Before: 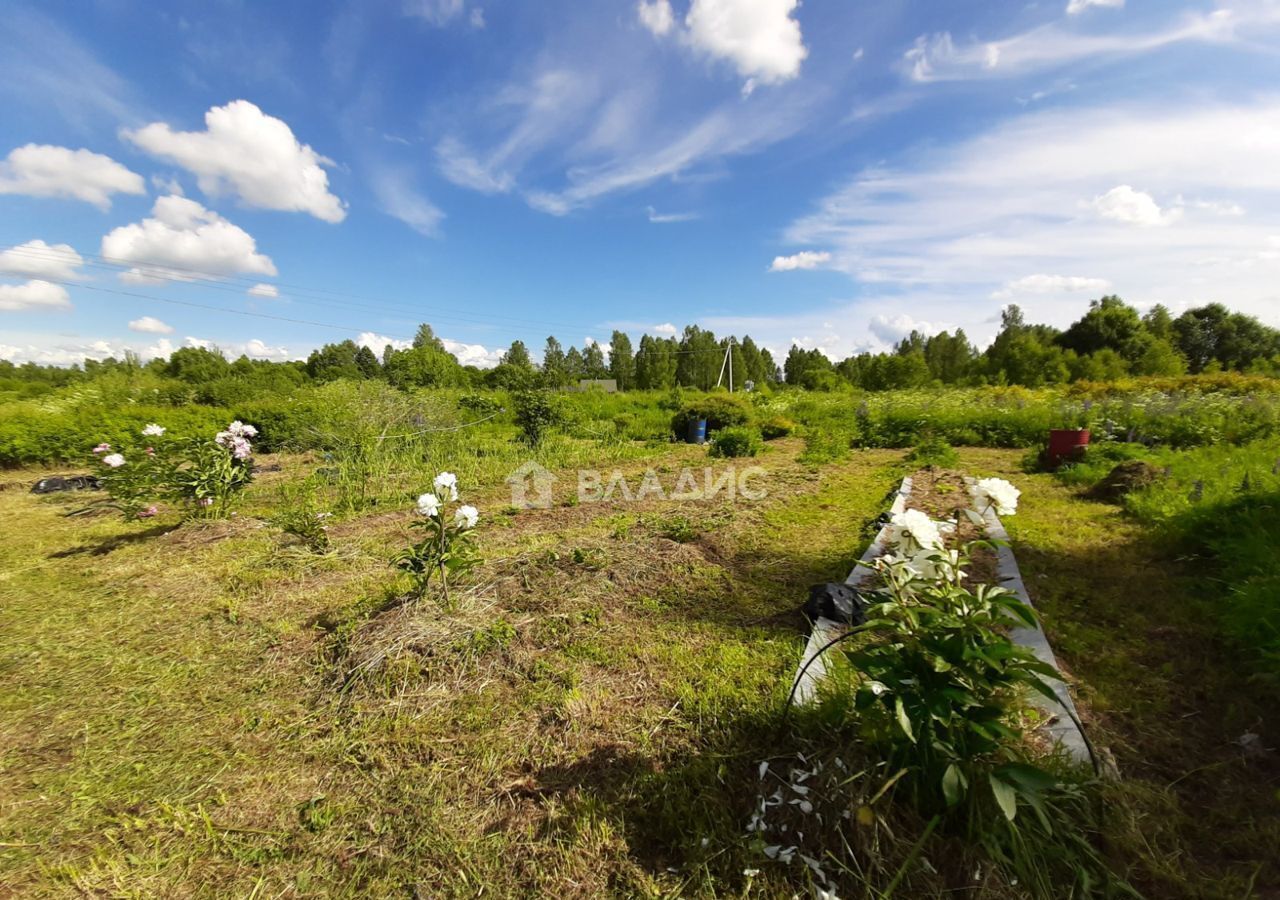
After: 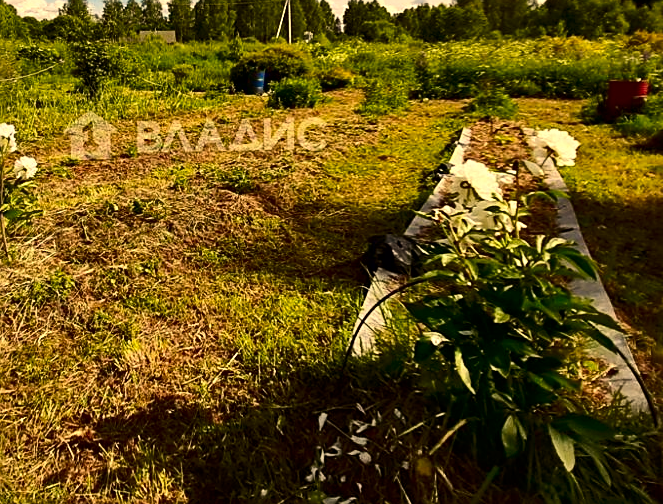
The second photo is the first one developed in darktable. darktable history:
white balance: red 1.138, green 0.996, blue 0.812
exposure: exposure -0.151 EV, compensate highlight preservation false
shadows and highlights: shadows 30.86, highlights 0, soften with gaussian
crop: left 34.479%, top 38.822%, right 13.718%, bottom 5.172%
contrast brightness saturation: contrast 0.19, brightness -0.11, saturation 0.21
sharpen: on, module defaults
contrast equalizer: octaves 7, y [[0.528 ×6], [0.514 ×6], [0.362 ×6], [0 ×6], [0 ×6]]
